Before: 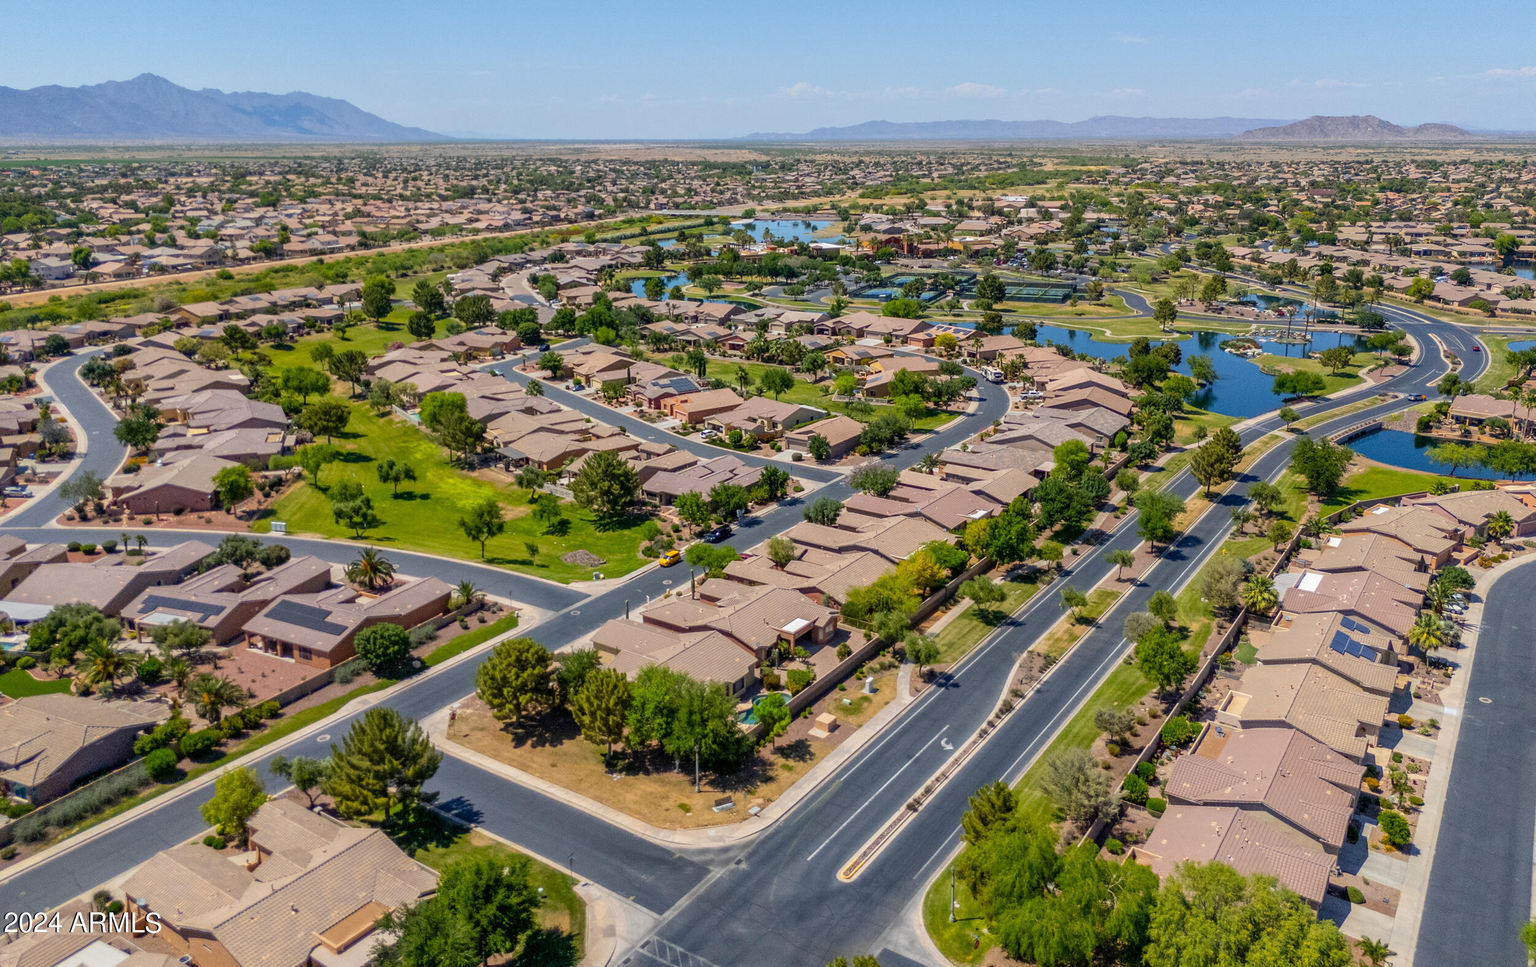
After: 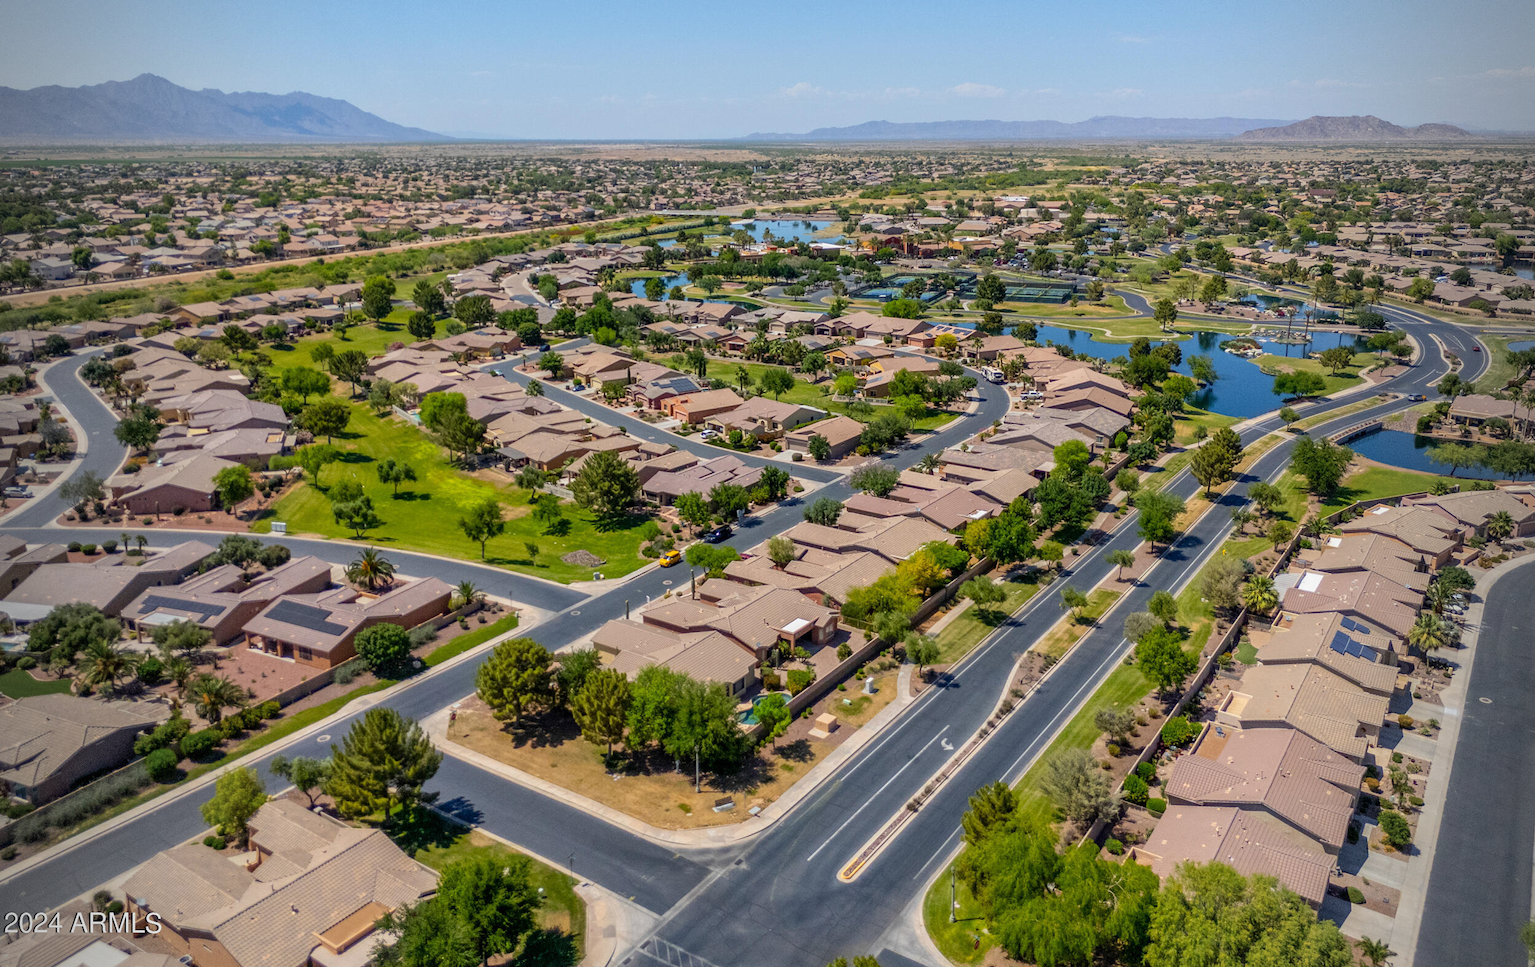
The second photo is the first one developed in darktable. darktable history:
vignetting: fall-off start 96.48%, fall-off radius 99.4%, width/height ratio 0.611, dithering 8-bit output, unbound false
